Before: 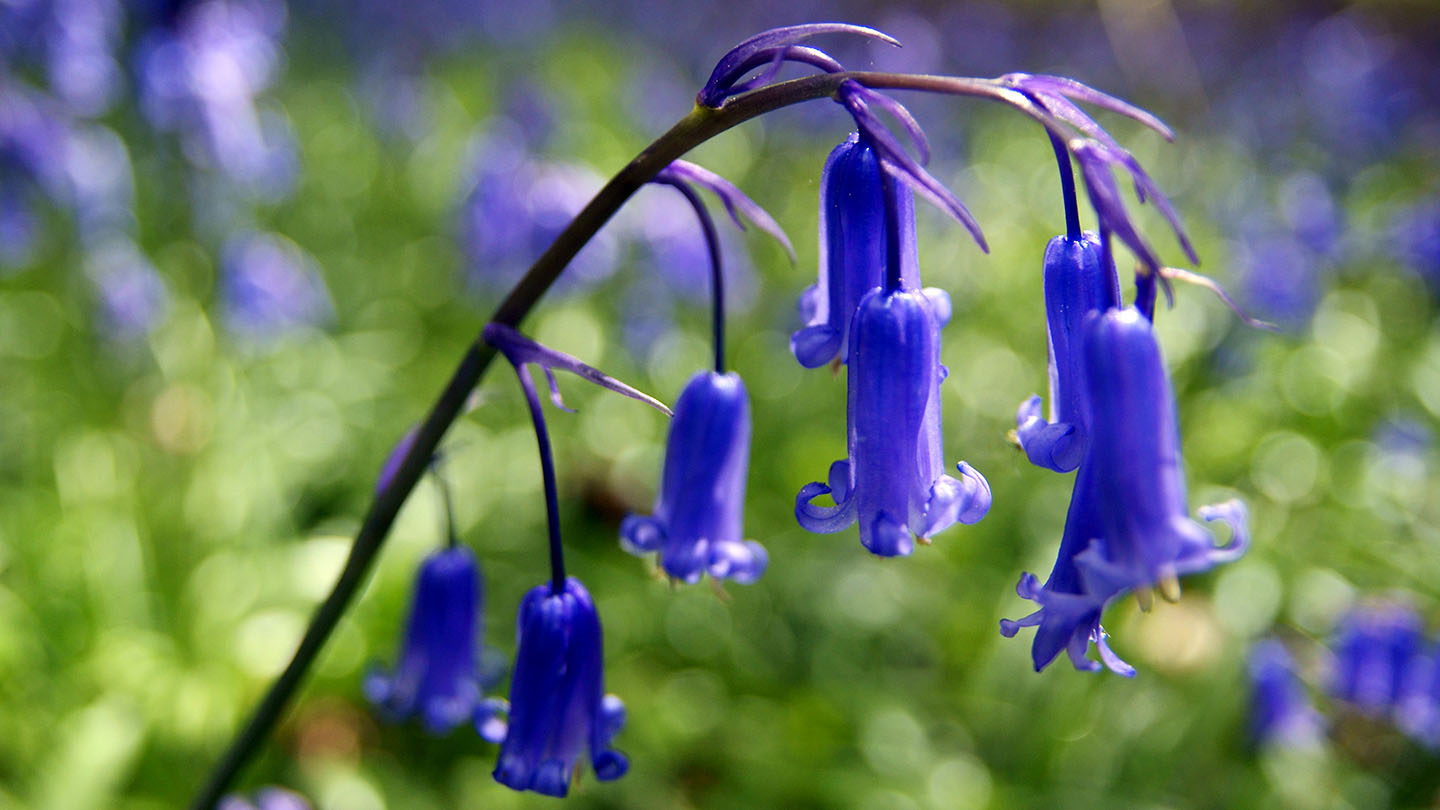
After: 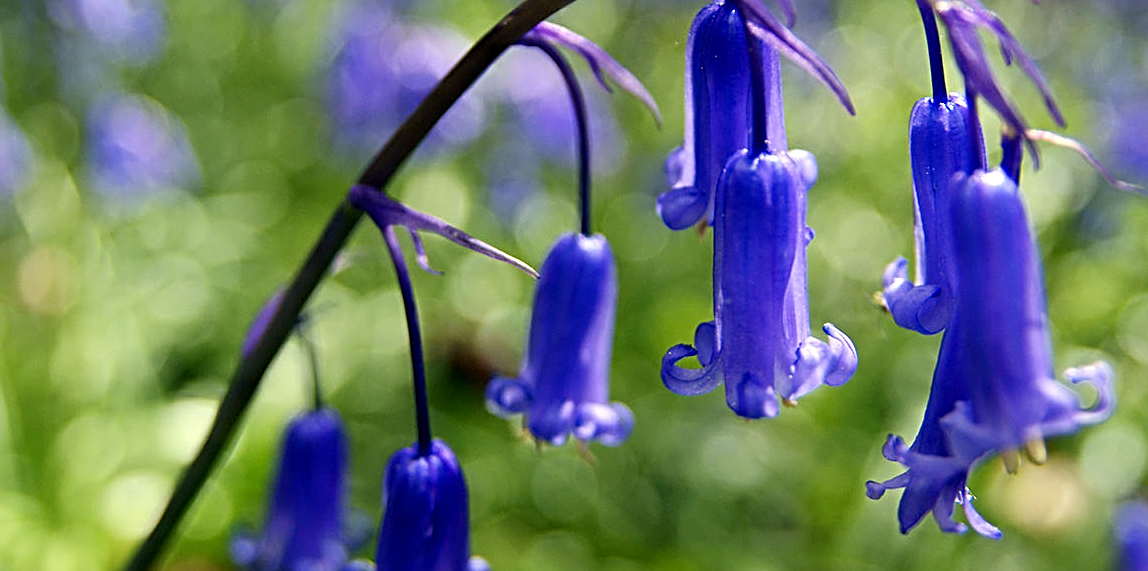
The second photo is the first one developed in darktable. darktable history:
crop: left 9.348%, top 17.073%, right 10.723%, bottom 12.347%
sharpen: radius 3.13
